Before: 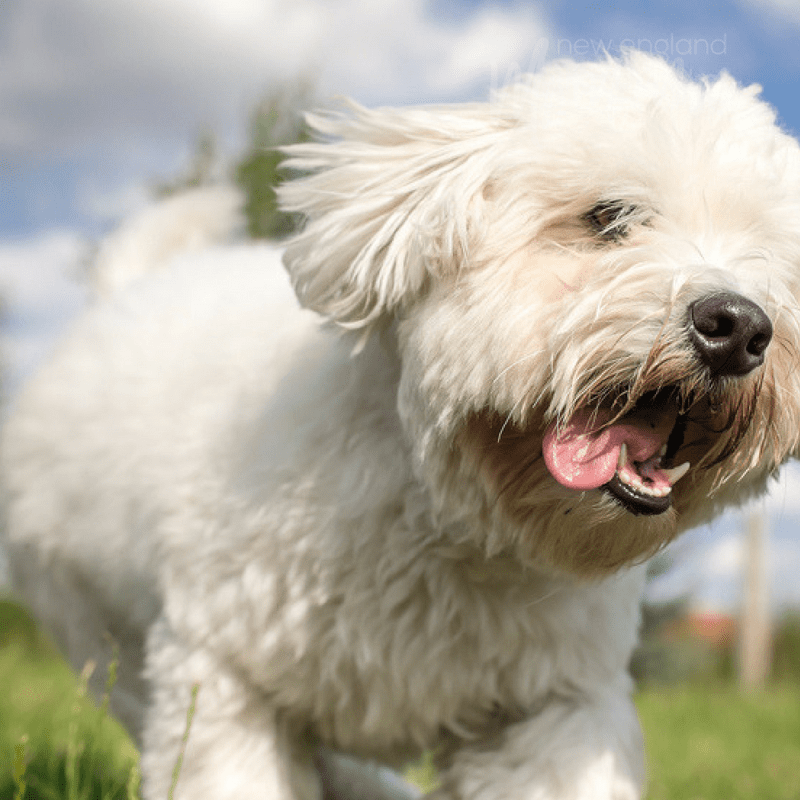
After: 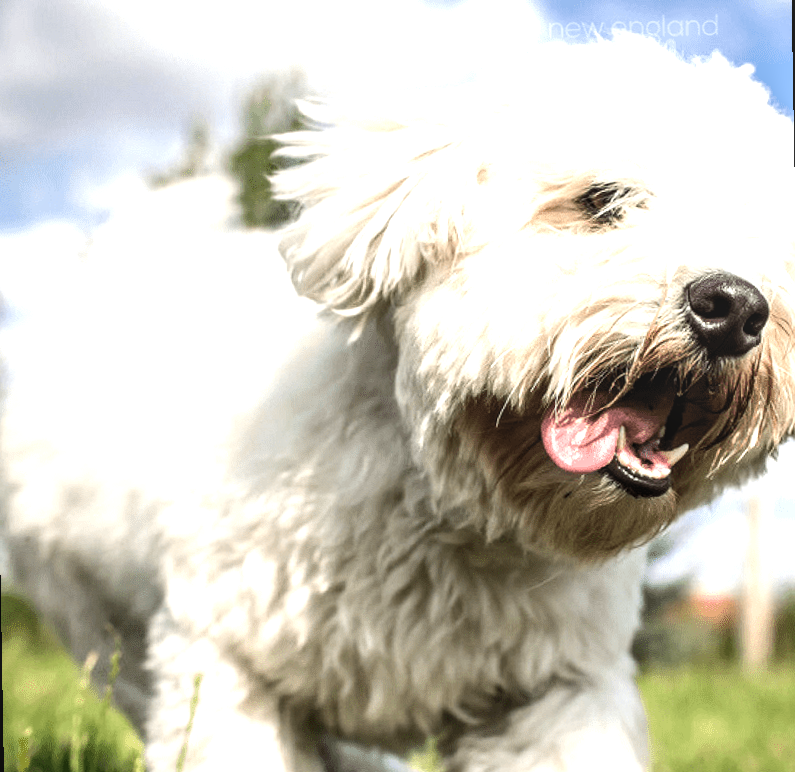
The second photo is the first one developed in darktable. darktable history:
local contrast: on, module defaults
rotate and perspective: rotation -1°, crop left 0.011, crop right 0.989, crop top 0.025, crop bottom 0.975
tone equalizer: -8 EV -1.08 EV, -7 EV -1.01 EV, -6 EV -0.867 EV, -5 EV -0.578 EV, -3 EV 0.578 EV, -2 EV 0.867 EV, -1 EV 1.01 EV, +0 EV 1.08 EV, edges refinement/feathering 500, mask exposure compensation -1.57 EV, preserve details no
